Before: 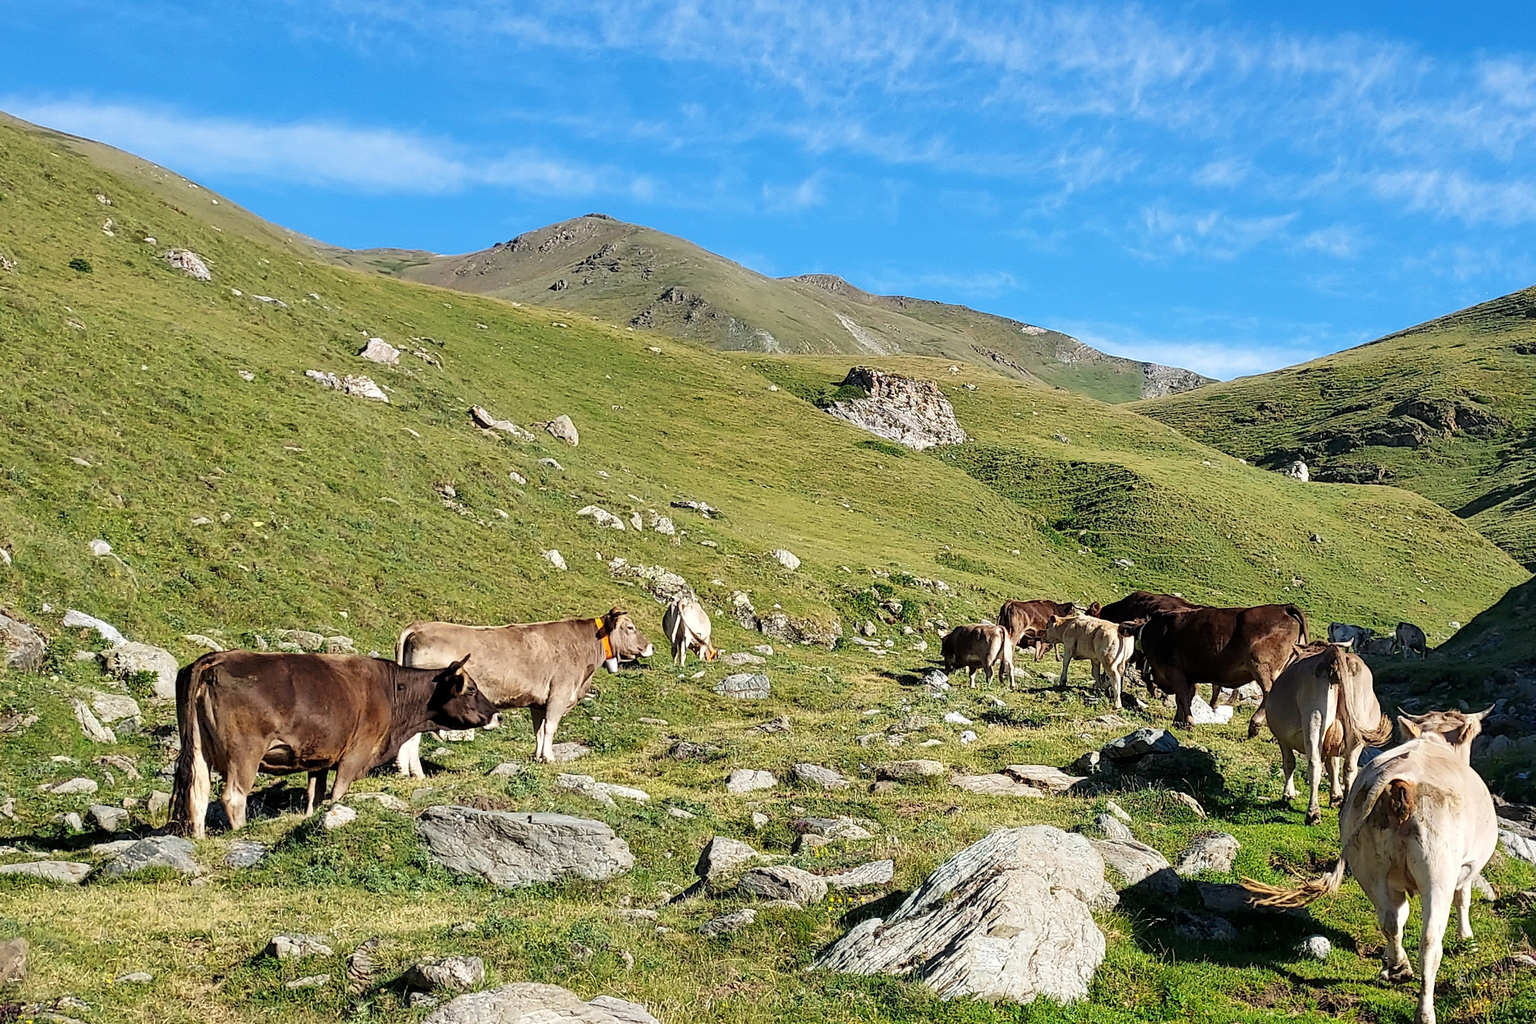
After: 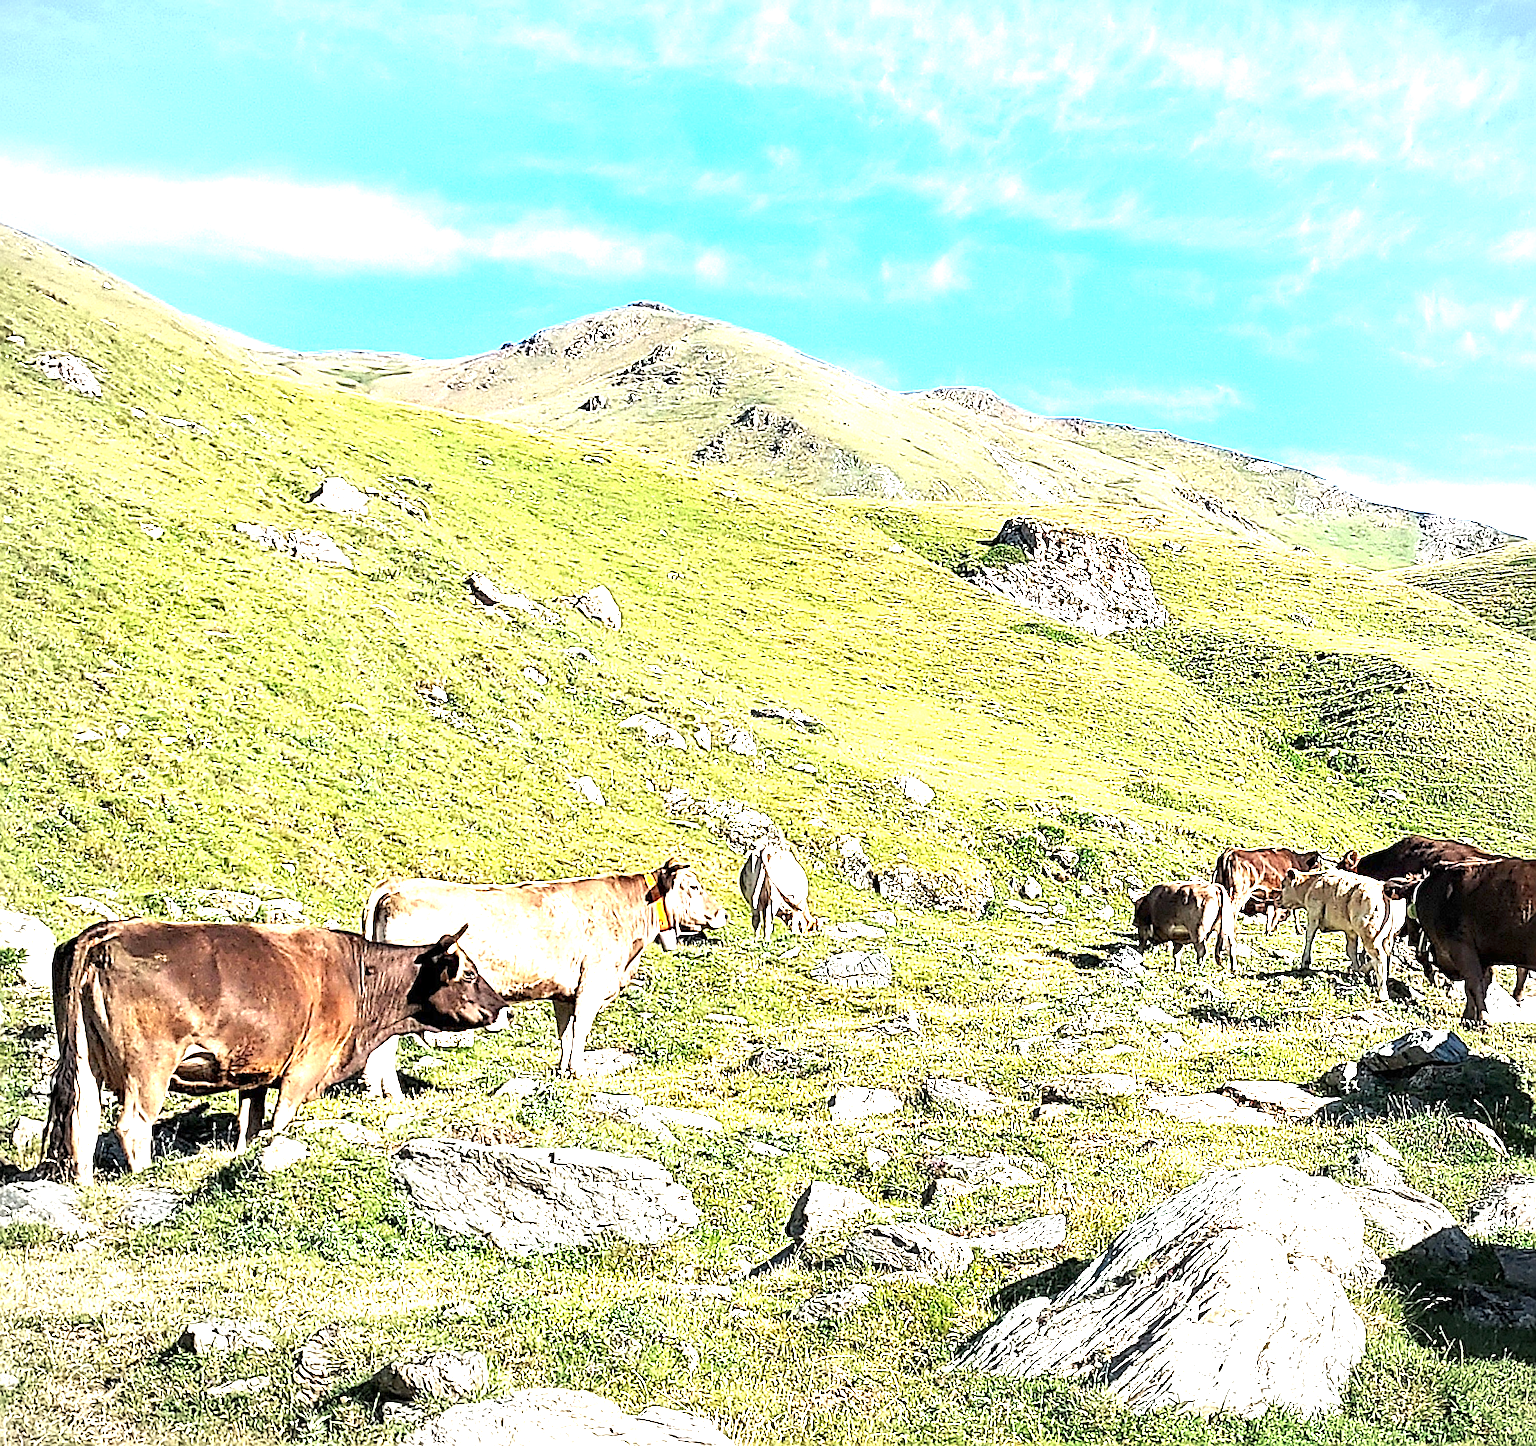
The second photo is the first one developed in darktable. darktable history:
levels: mode automatic
crop and rotate: left 9.061%, right 20.142%
vignetting: fall-off radius 70%, automatic ratio true
sharpen: radius 3.025, amount 0.757
exposure: exposure 2.003 EV, compensate highlight preservation false
